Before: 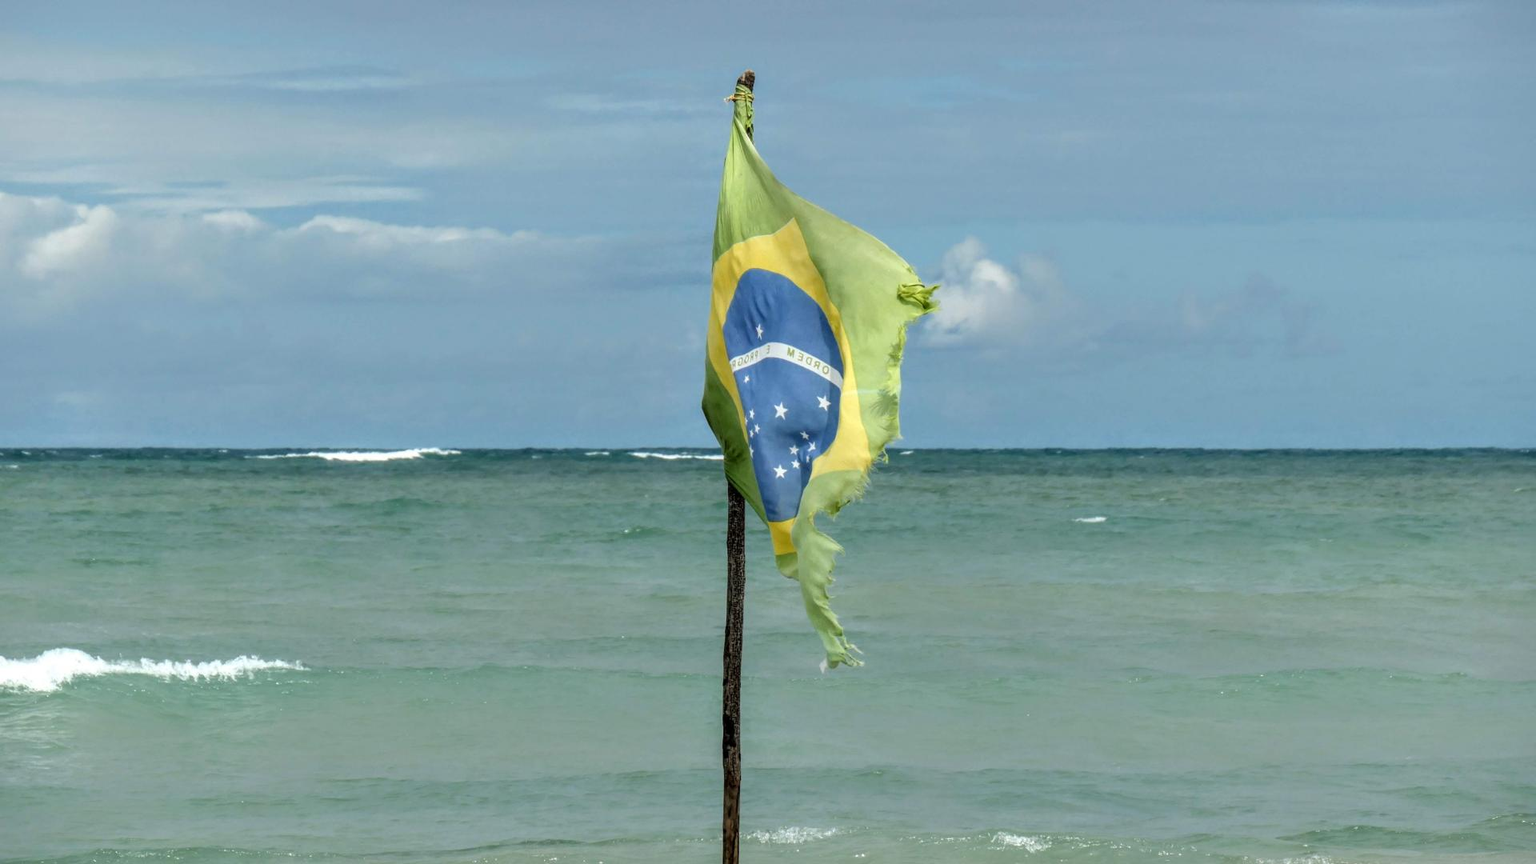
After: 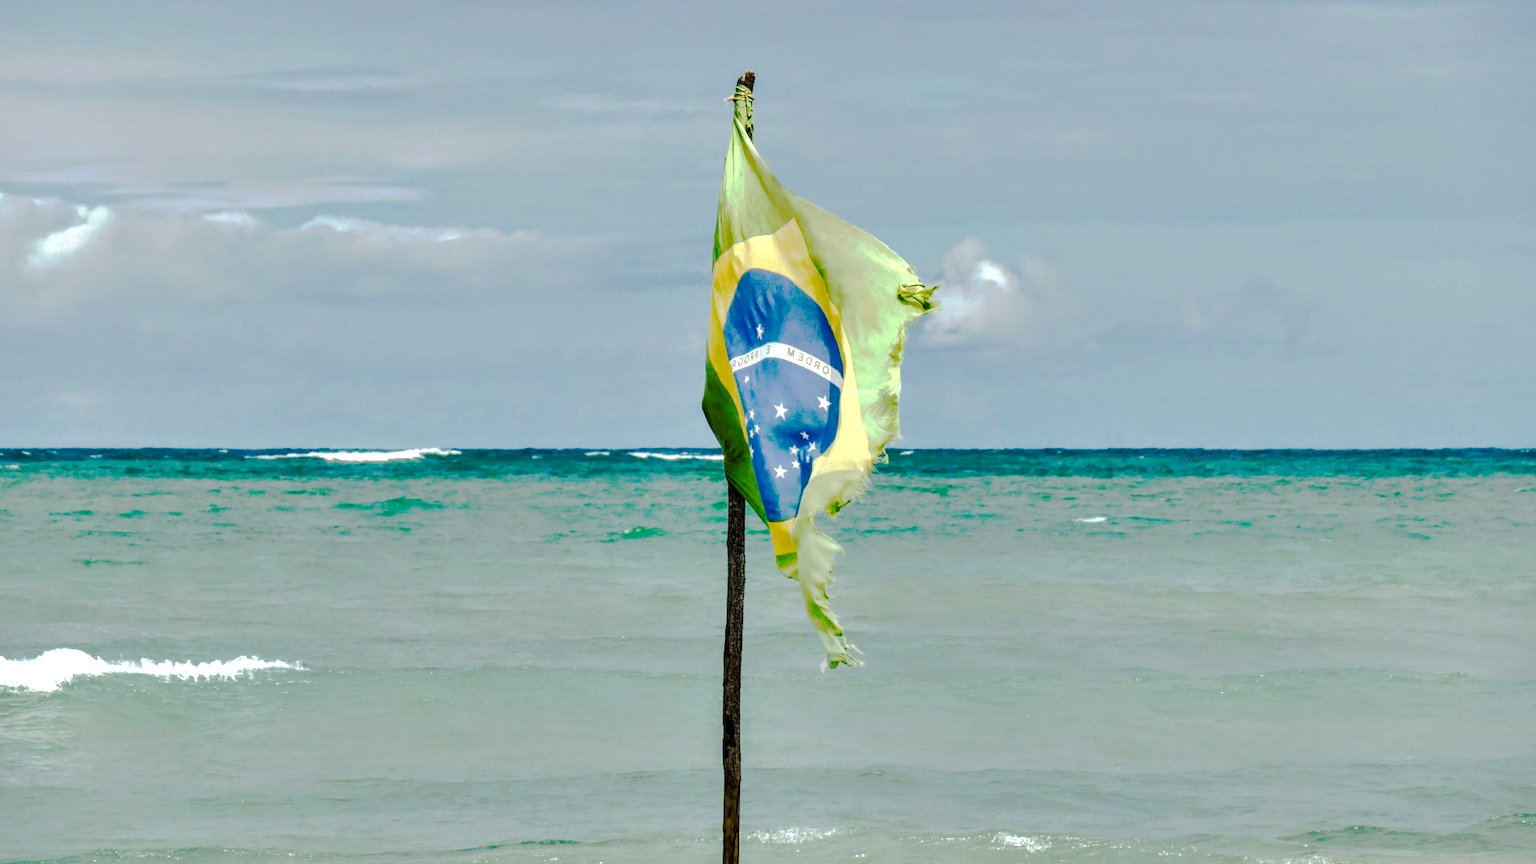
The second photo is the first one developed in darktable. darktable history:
shadows and highlights: soften with gaussian
tone equalizer: on, module defaults
tone curve: curves: ch0 [(0, 0) (0.003, 0.015) (0.011, 0.019) (0.025, 0.025) (0.044, 0.039) (0.069, 0.053) (0.1, 0.076) (0.136, 0.107) (0.177, 0.143) (0.224, 0.19) (0.277, 0.253) (0.335, 0.32) (0.399, 0.412) (0.468, 0.524) (0.543, 0.668) (0.623, 0.717) (0.709, 0.769) (0.801, 0.82) (0.898, 0.865) (1, 1)], preserve colors none
color balance rgb: perceptual saturation grading › global saturation 25%, perceptual saturation grading › highlights -50%, perceptual saturation grading › shadows 30%, perceptual brilliance grading › global brilliance 12%, global vibrance 20%
